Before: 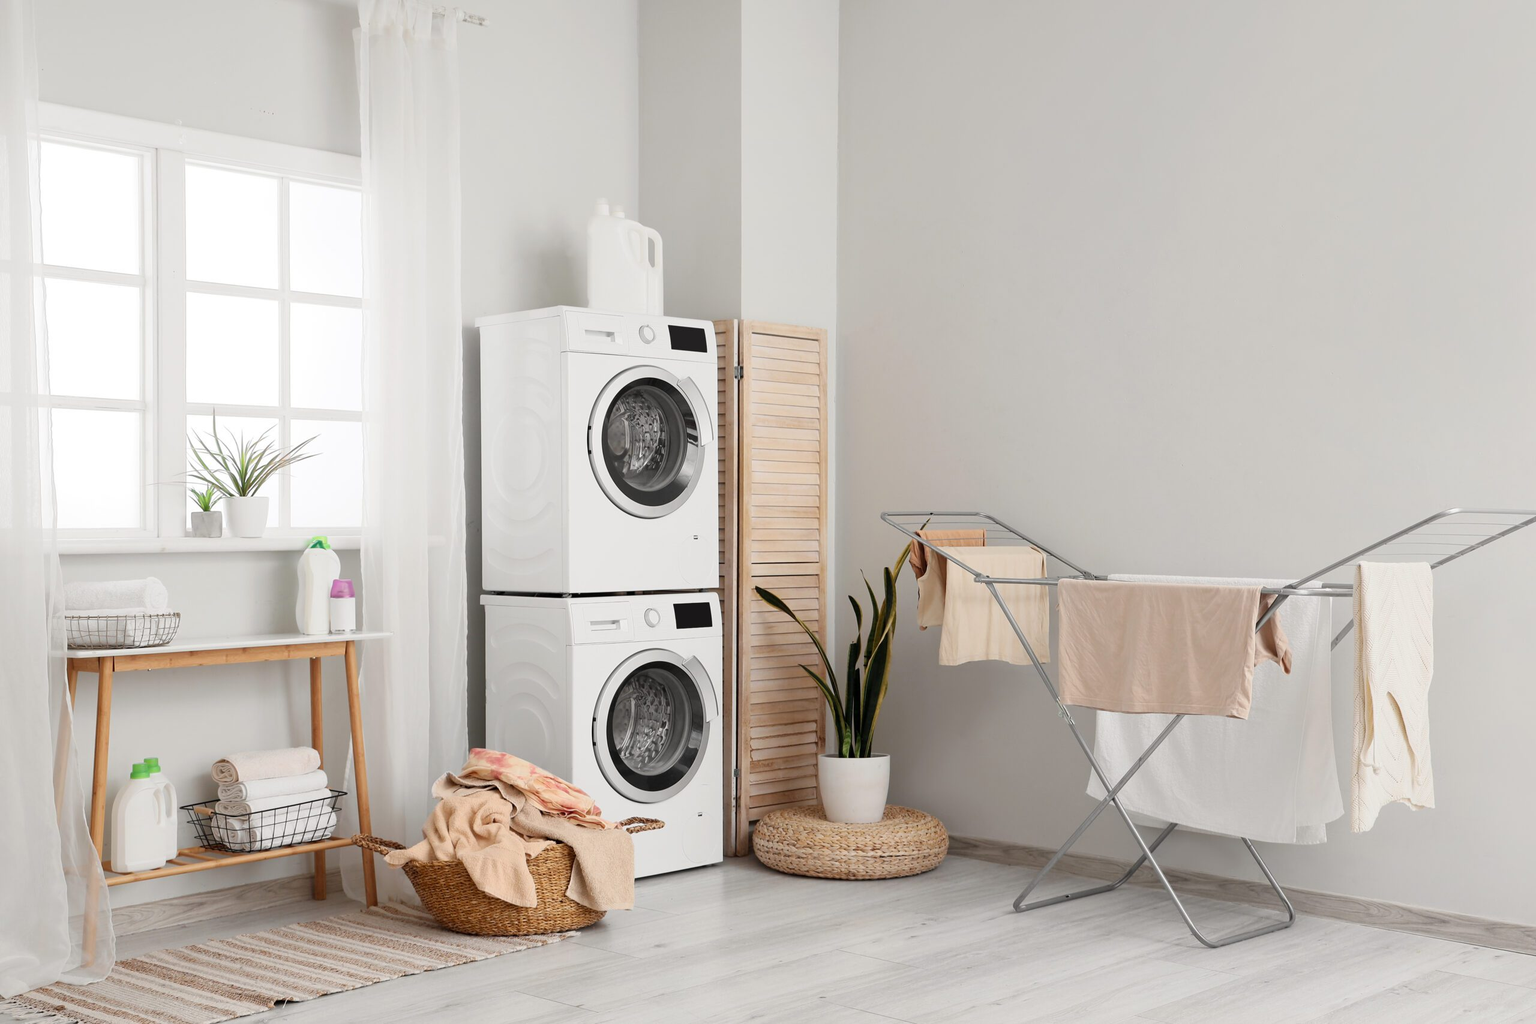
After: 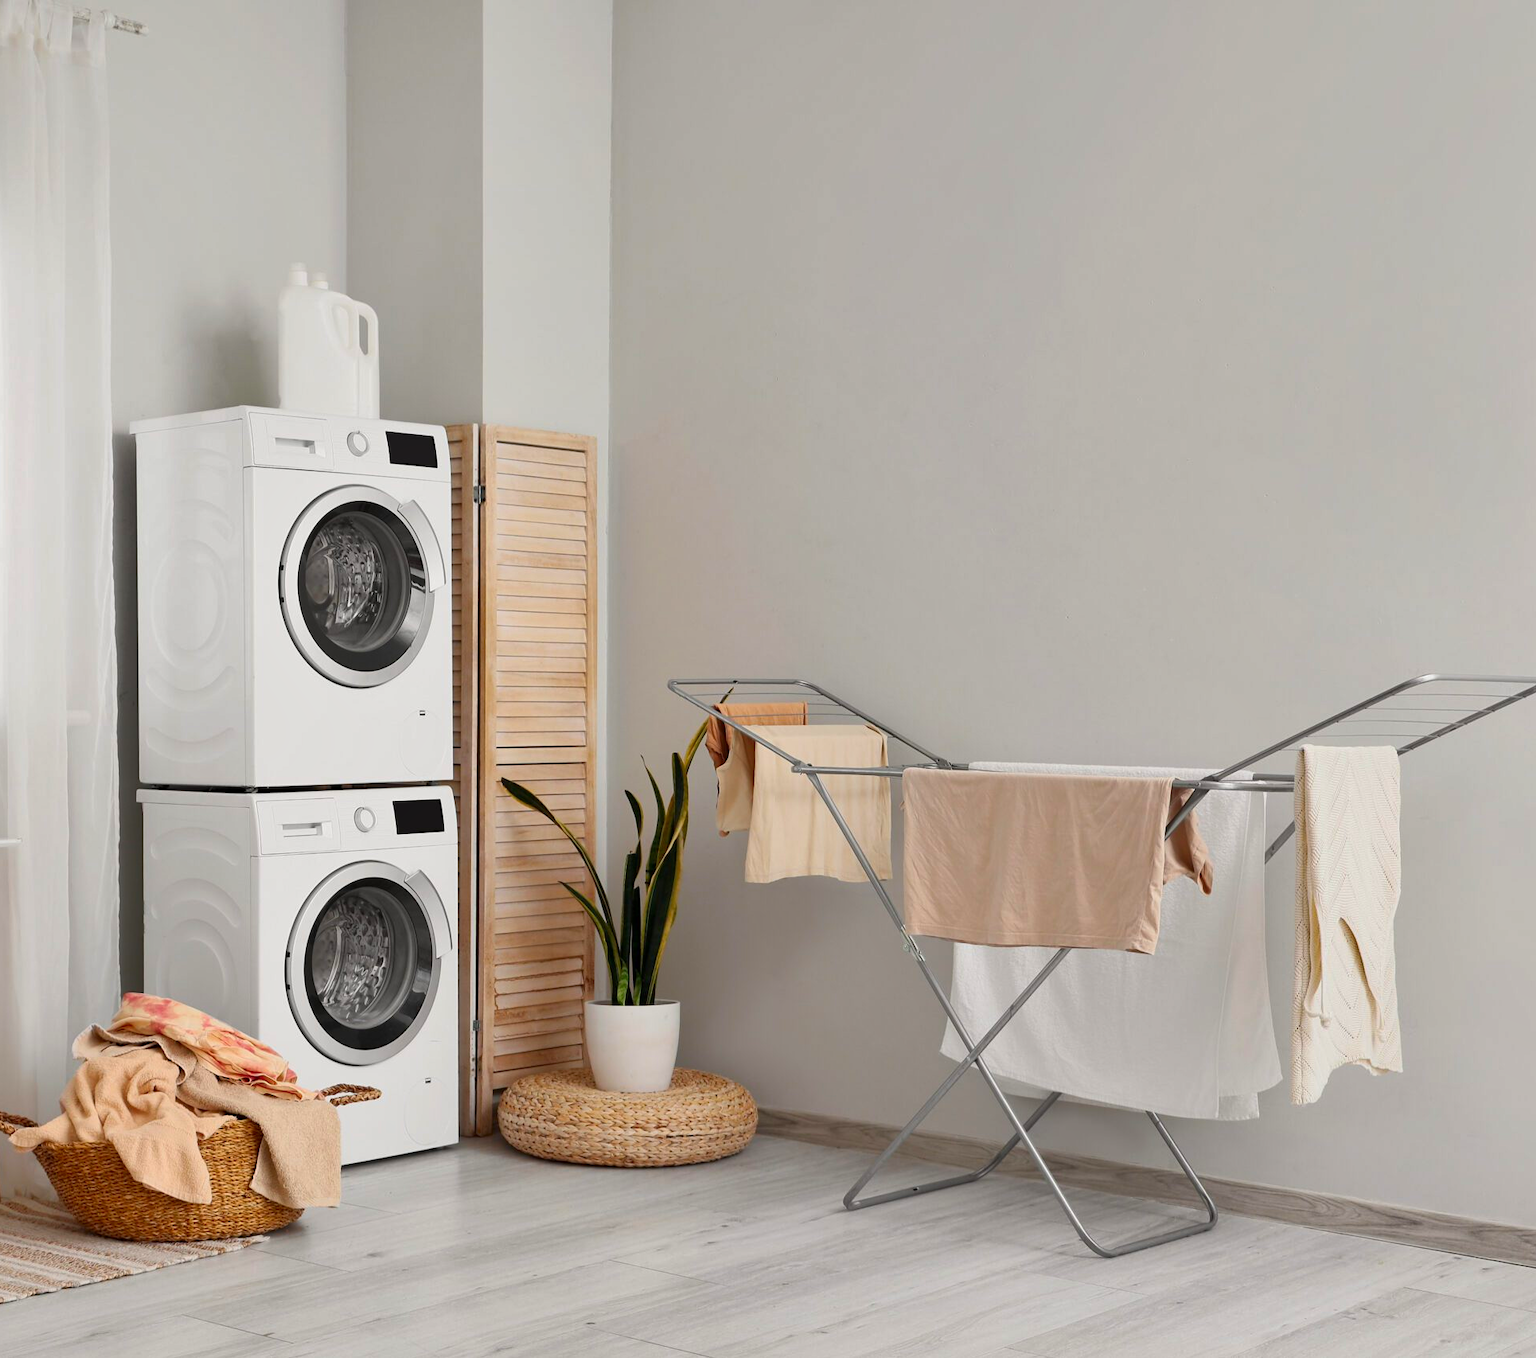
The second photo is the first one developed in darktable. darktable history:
shadows and highlights: shadows color adjustment 97.66%, soften with gaussian
color correction: saturation 1.34
crop and rotate: left 24.6%
